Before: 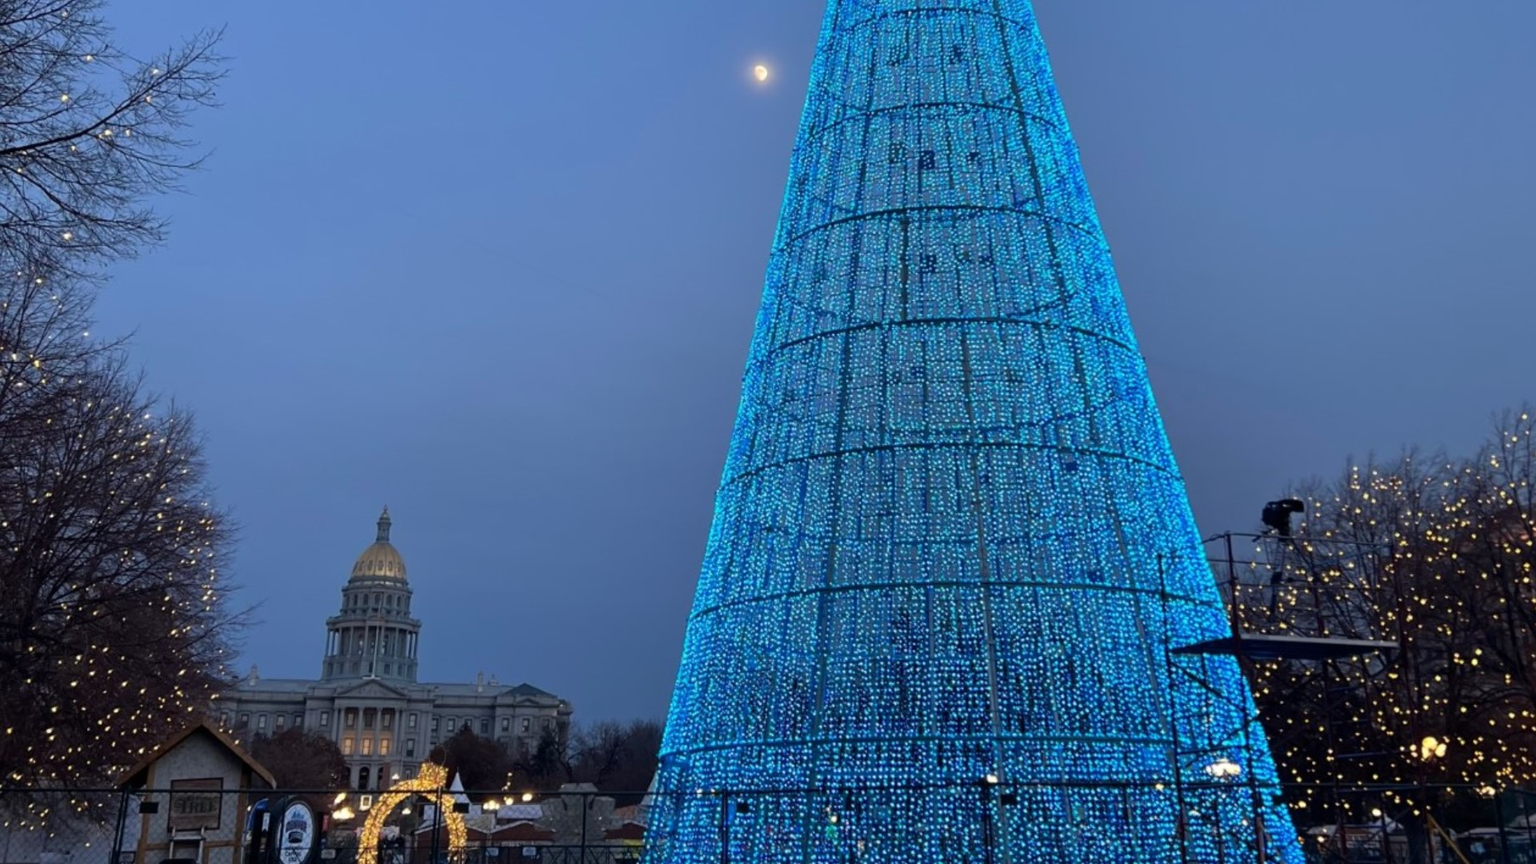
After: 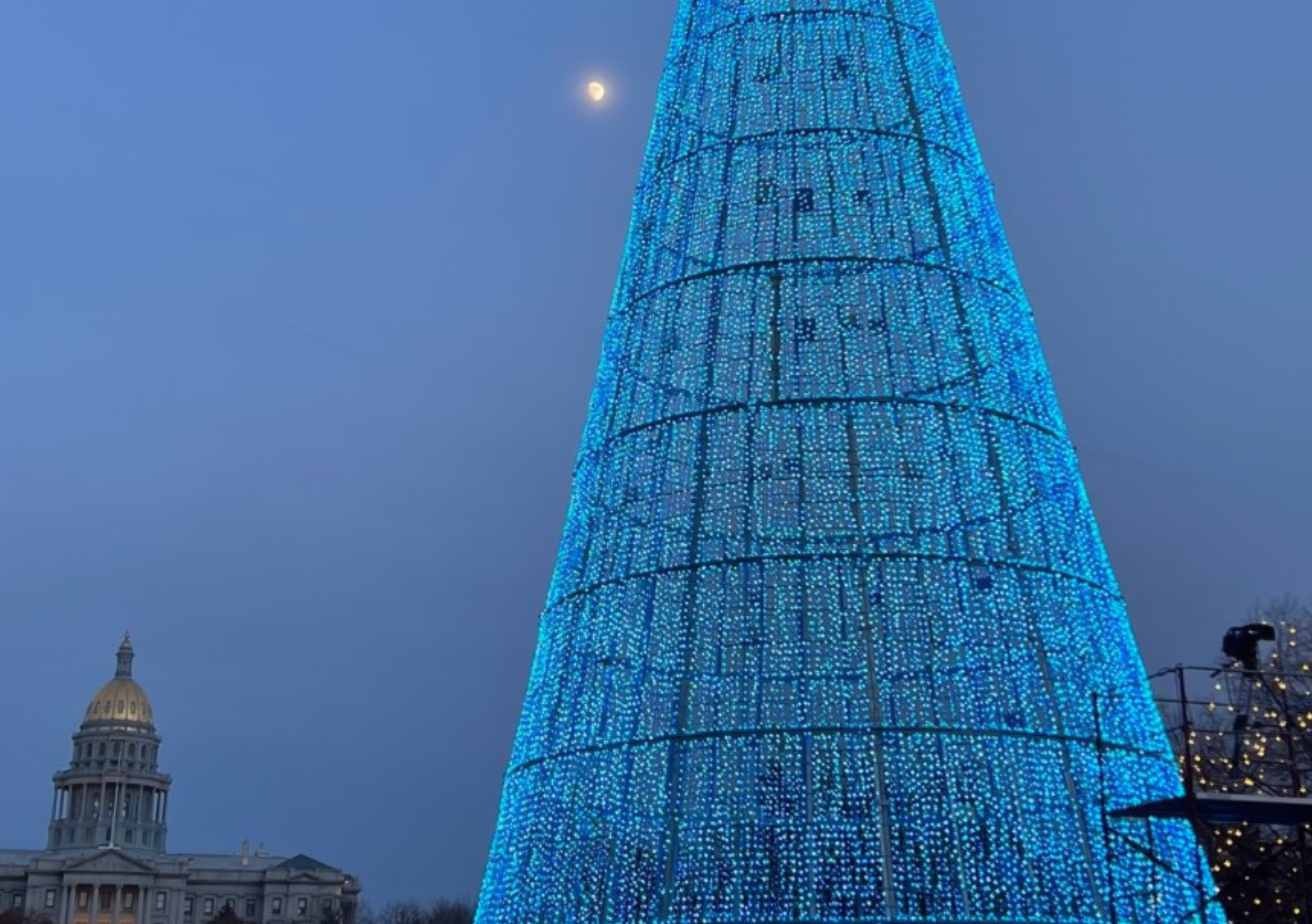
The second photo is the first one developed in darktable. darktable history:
crop: left 18.525%, right 12.379%, bottom 14.295%
contrast equalizer: y [[0.5, 0.502, 0.506, 0.511, 0.52, 0.537], [0.5 ×6], [0.505, 0.509, 0.518, 0.534, 0.553, 0.561], [0 ×6], [0 ×6]], mix -0.994
